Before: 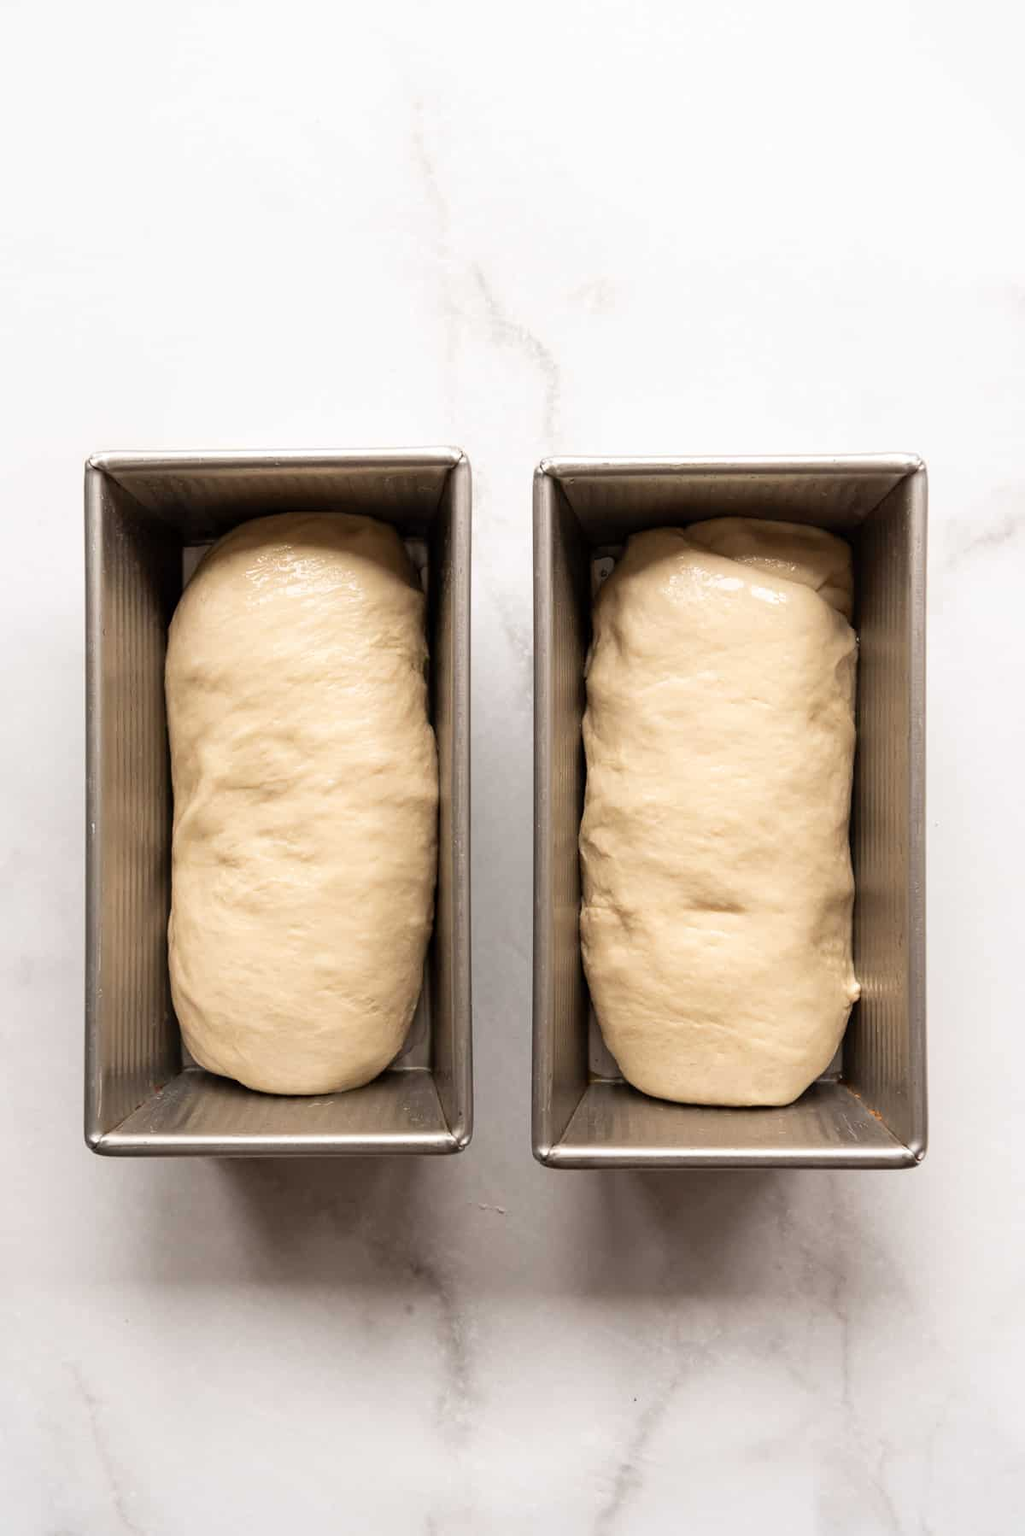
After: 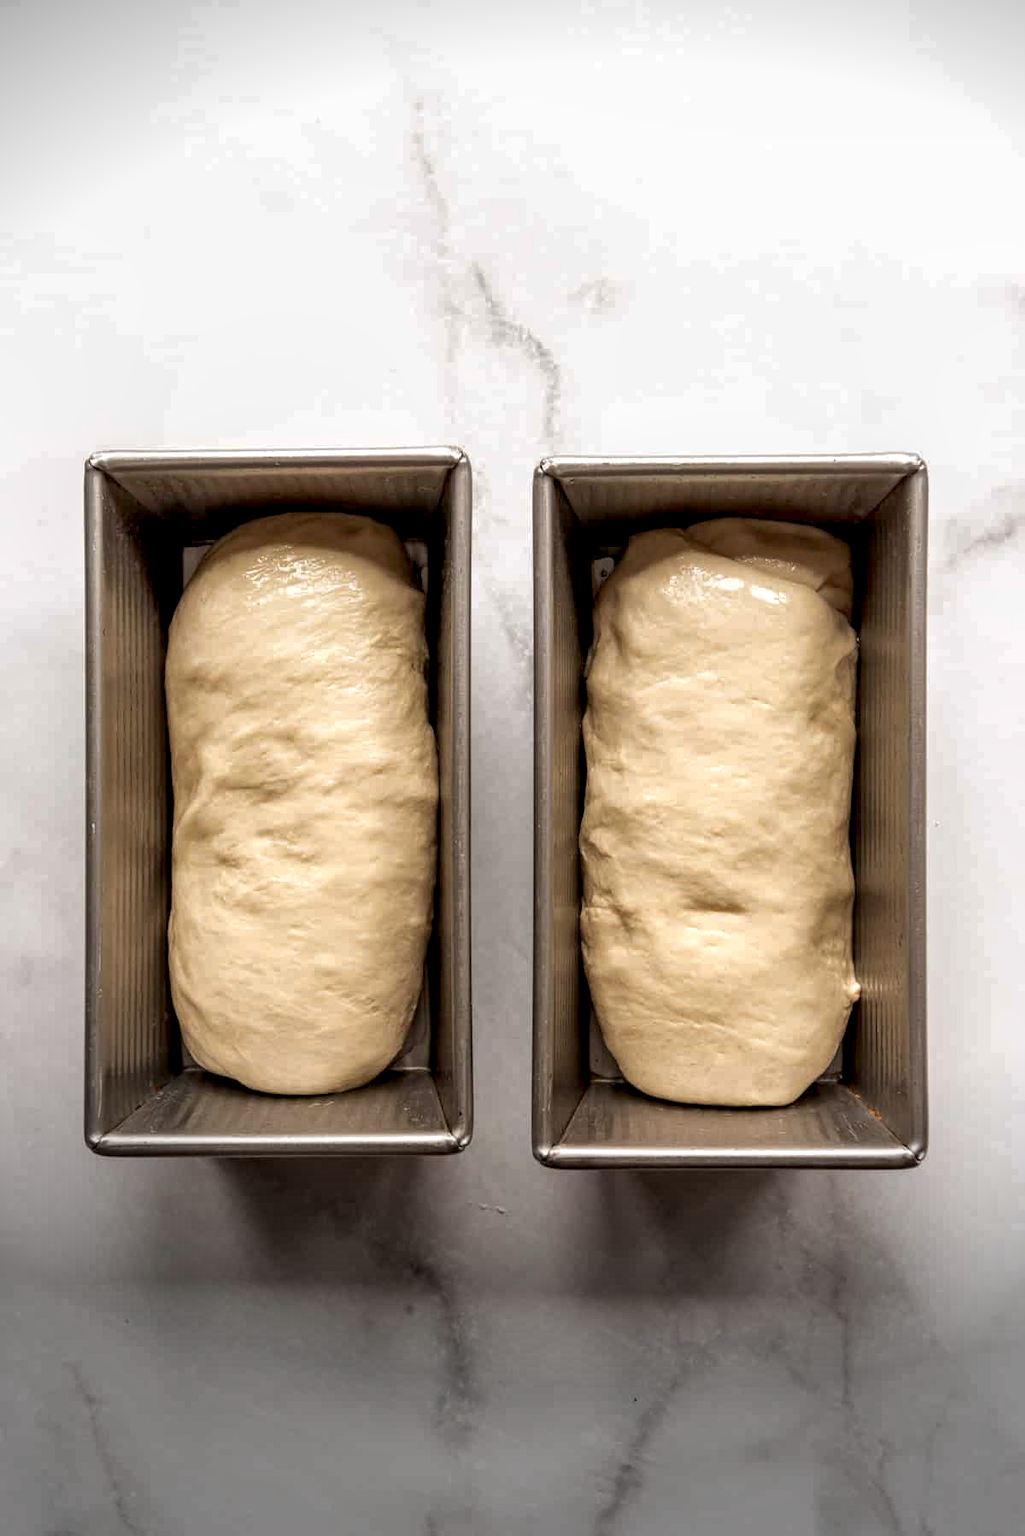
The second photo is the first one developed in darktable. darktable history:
vignetting: fall-off start 99.98%, brightness -0.685, center (0.216, -0.231), width/height ratio 1.308
shadows and highlights: on, module defaults
local contrast: highlights 60%, shadows 59%, detail 160%
